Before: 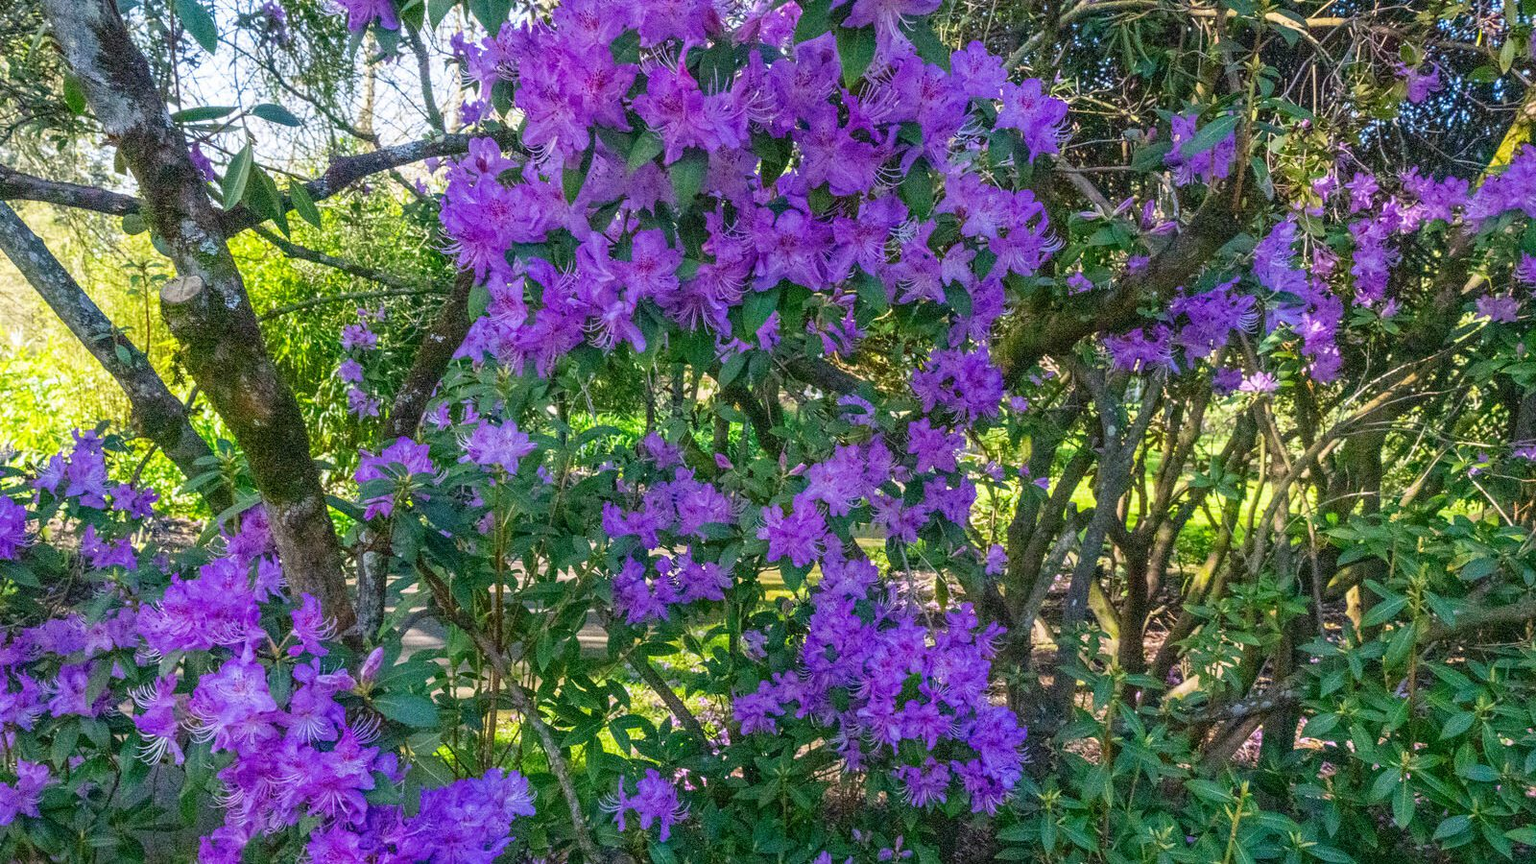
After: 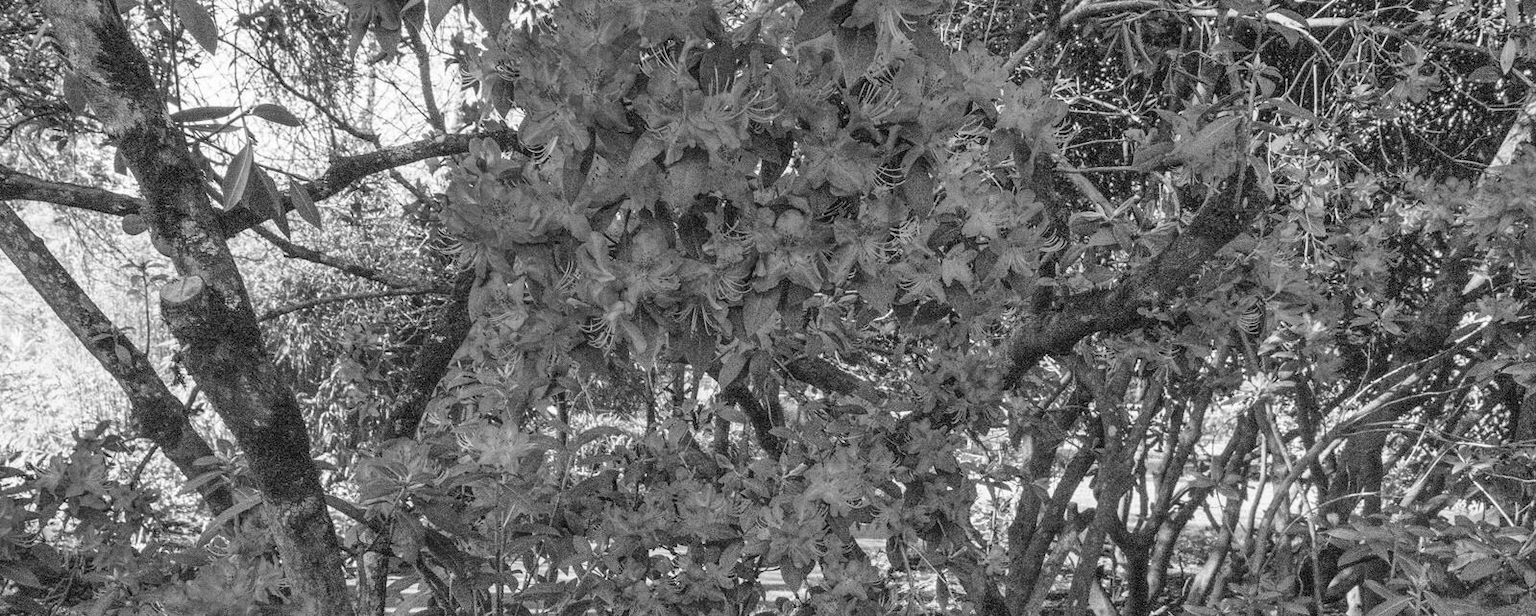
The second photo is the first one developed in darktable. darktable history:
shadows and highlights: shadows 75, highlights -25, soften with gaussian
crop: bottom 28.576%
monochrome: a 2.21, b -1.33, size 2.2
